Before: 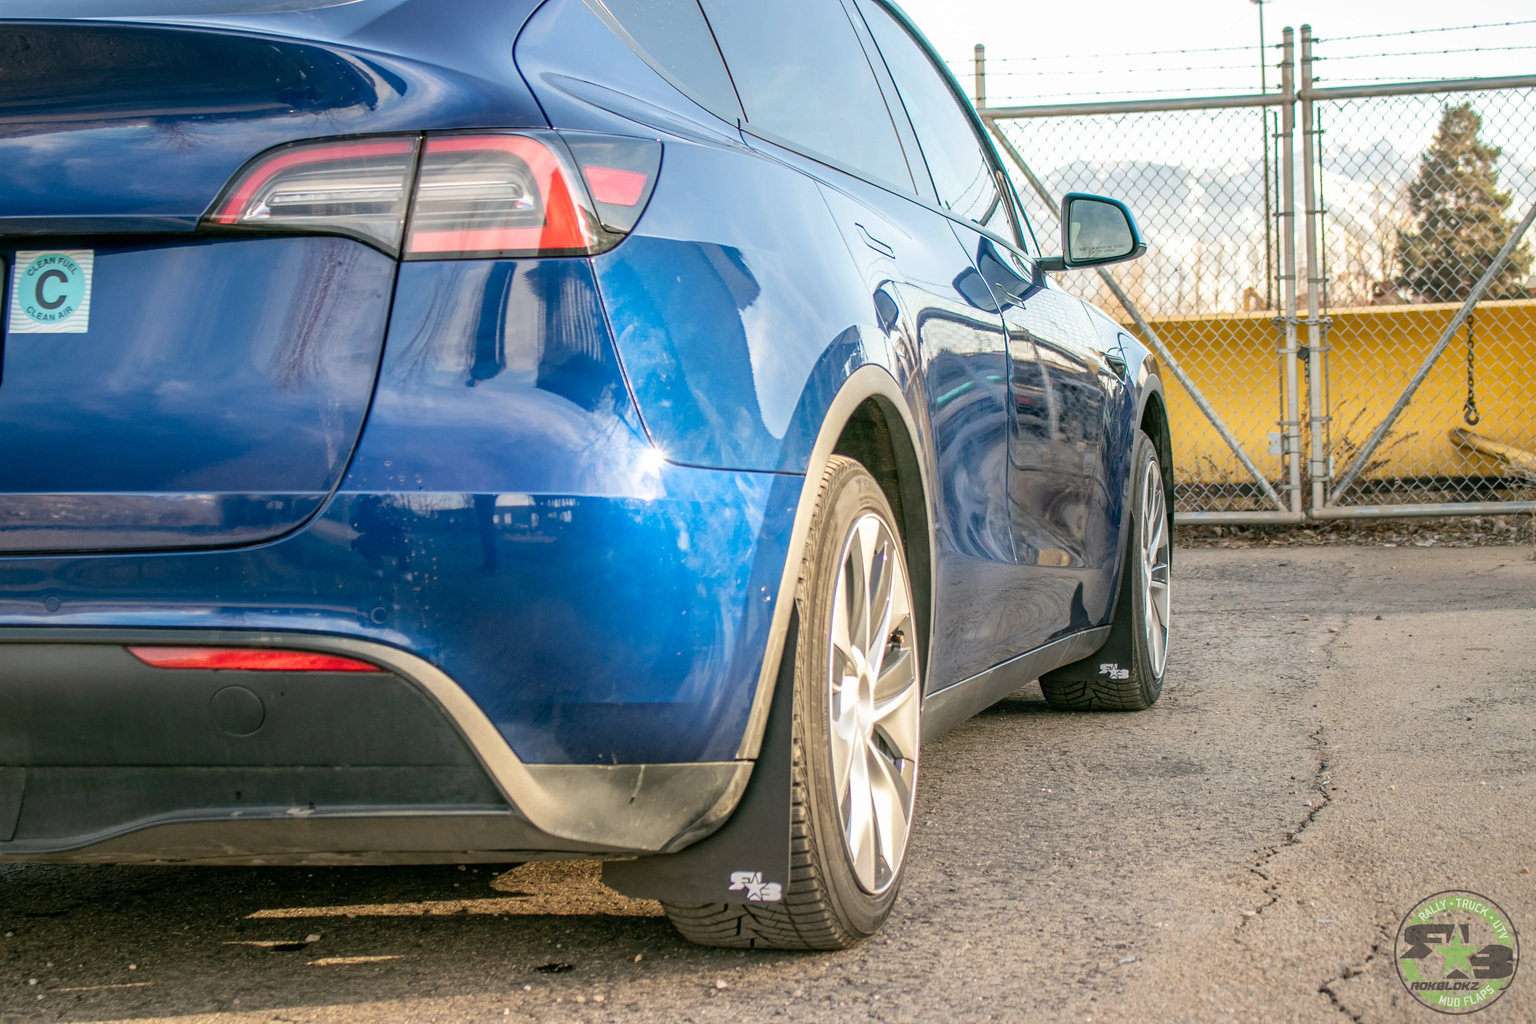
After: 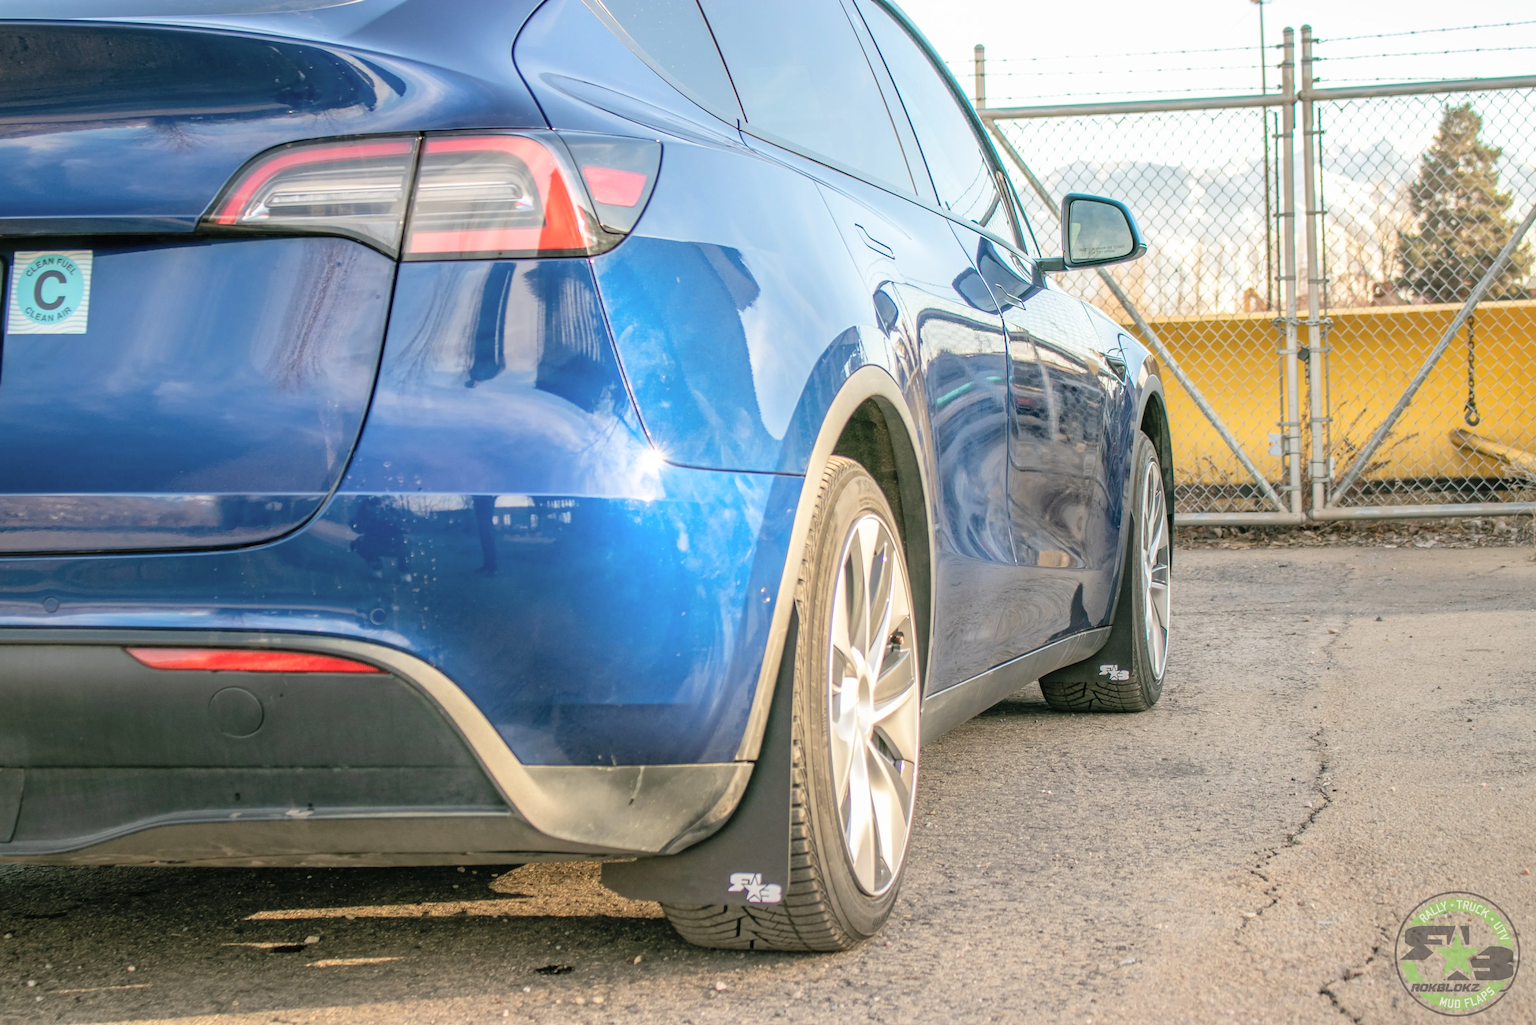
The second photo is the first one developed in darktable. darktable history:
crop and rotate: left 0.126%
contrast brightness saturation: brightness 0.15
